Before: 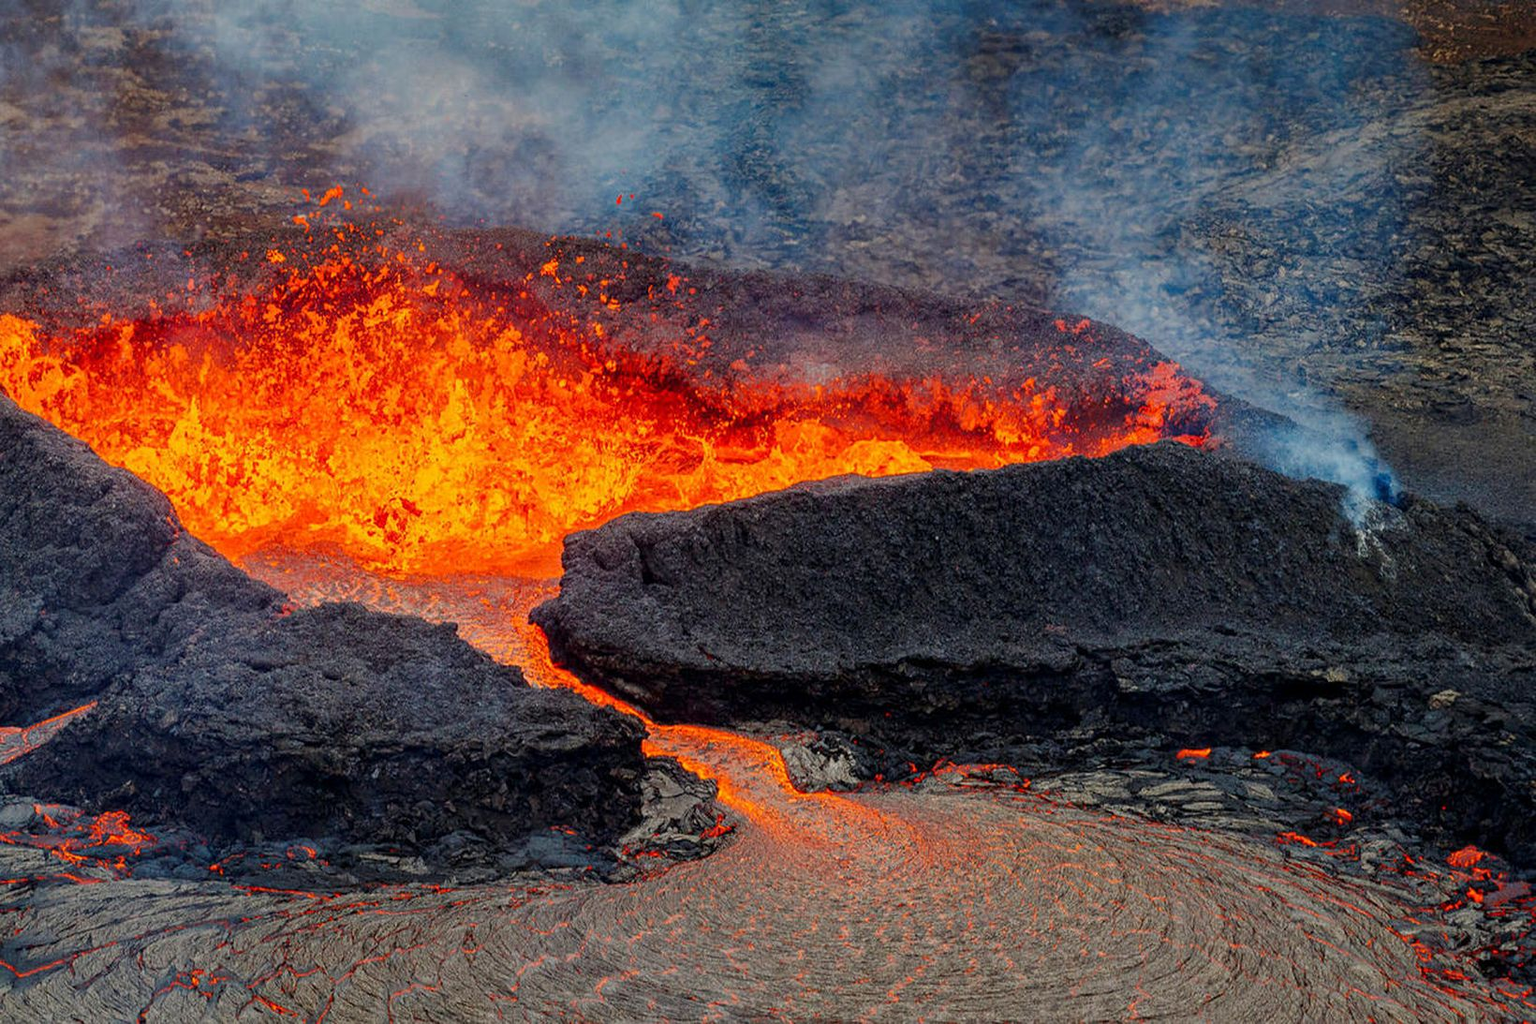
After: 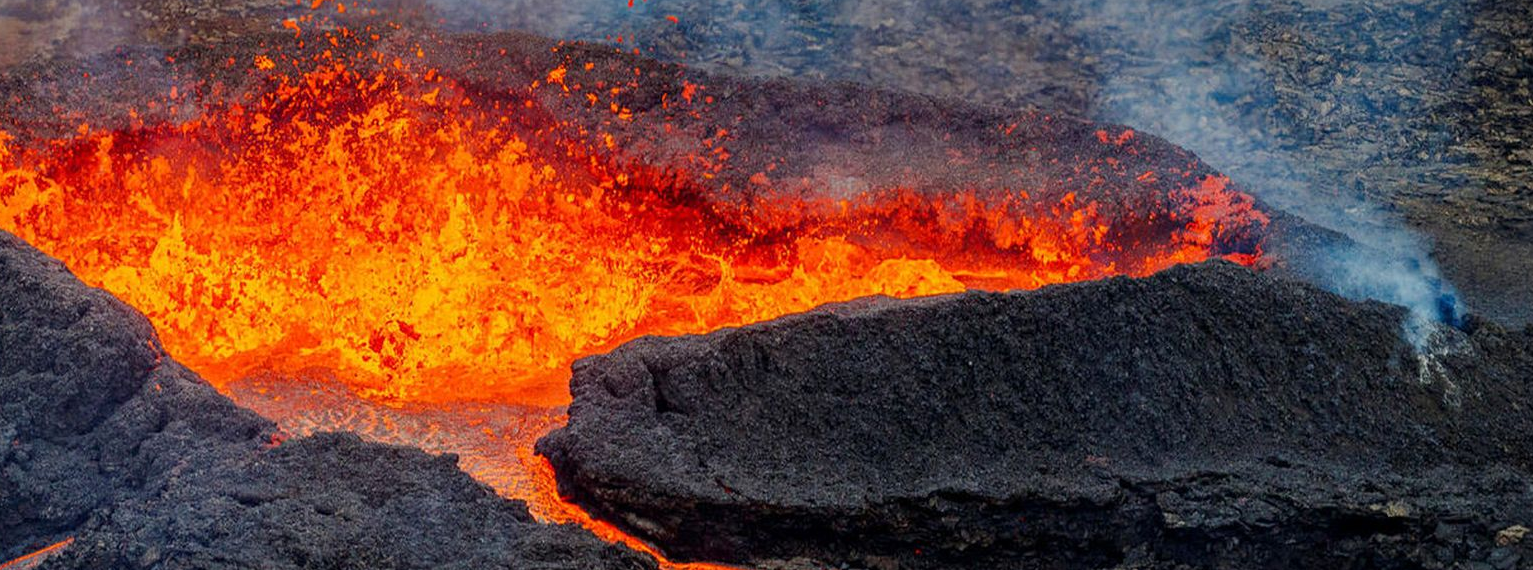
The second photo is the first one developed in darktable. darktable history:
crop: left 1.848%, top 19.374%, right 4.634%, bottom 28.403%
